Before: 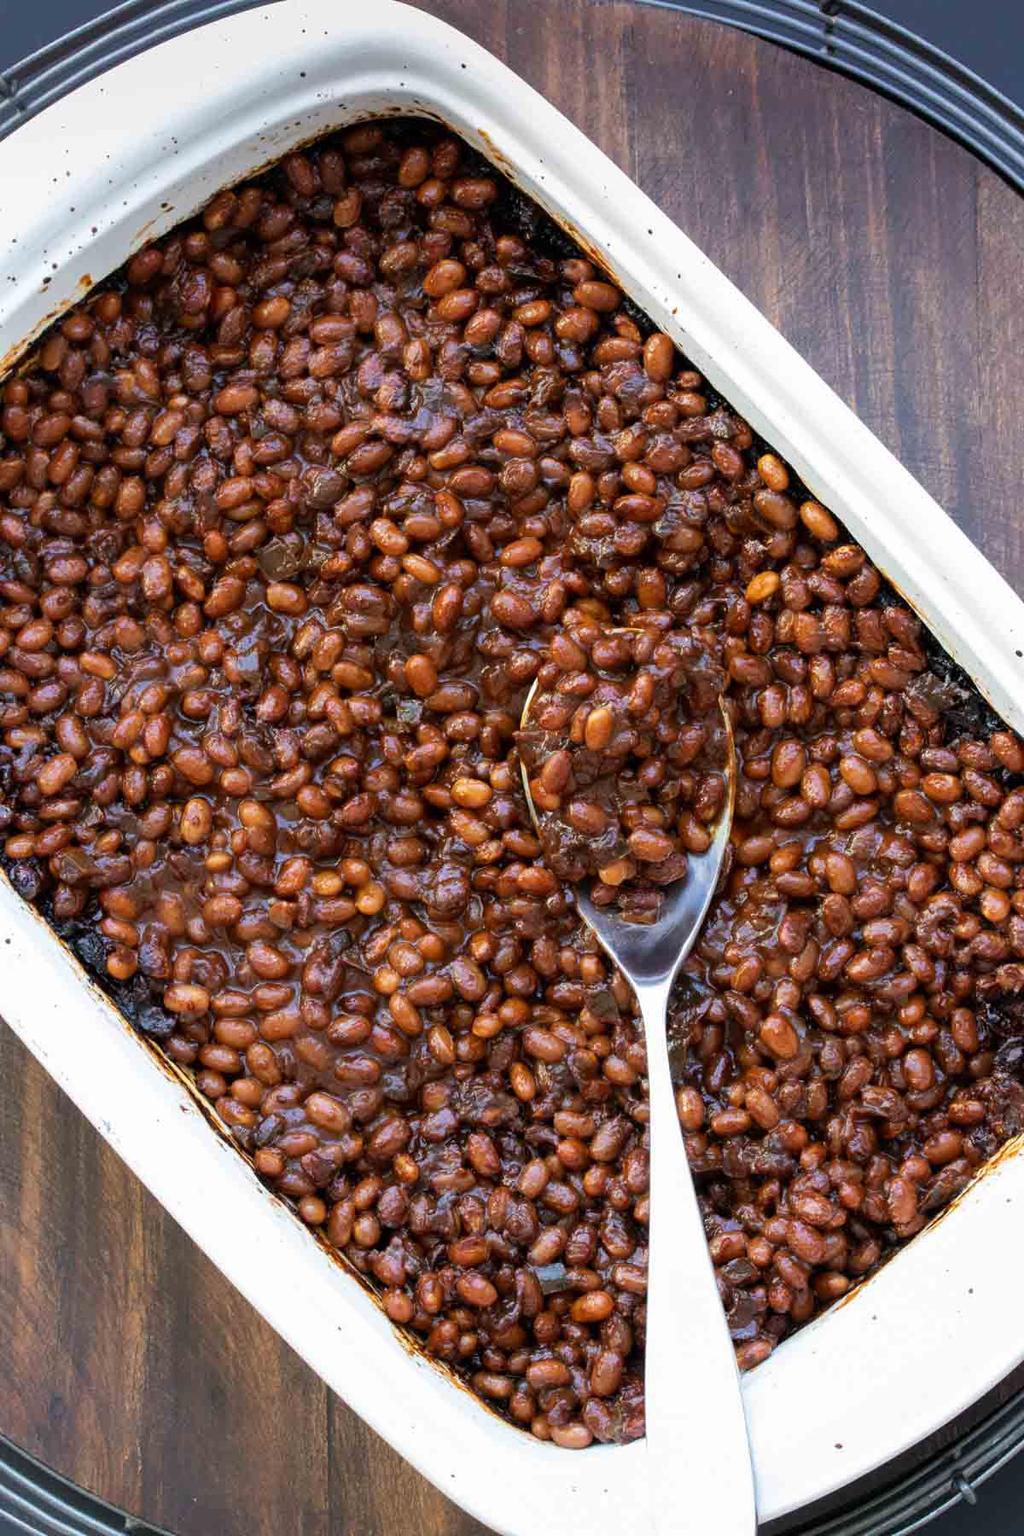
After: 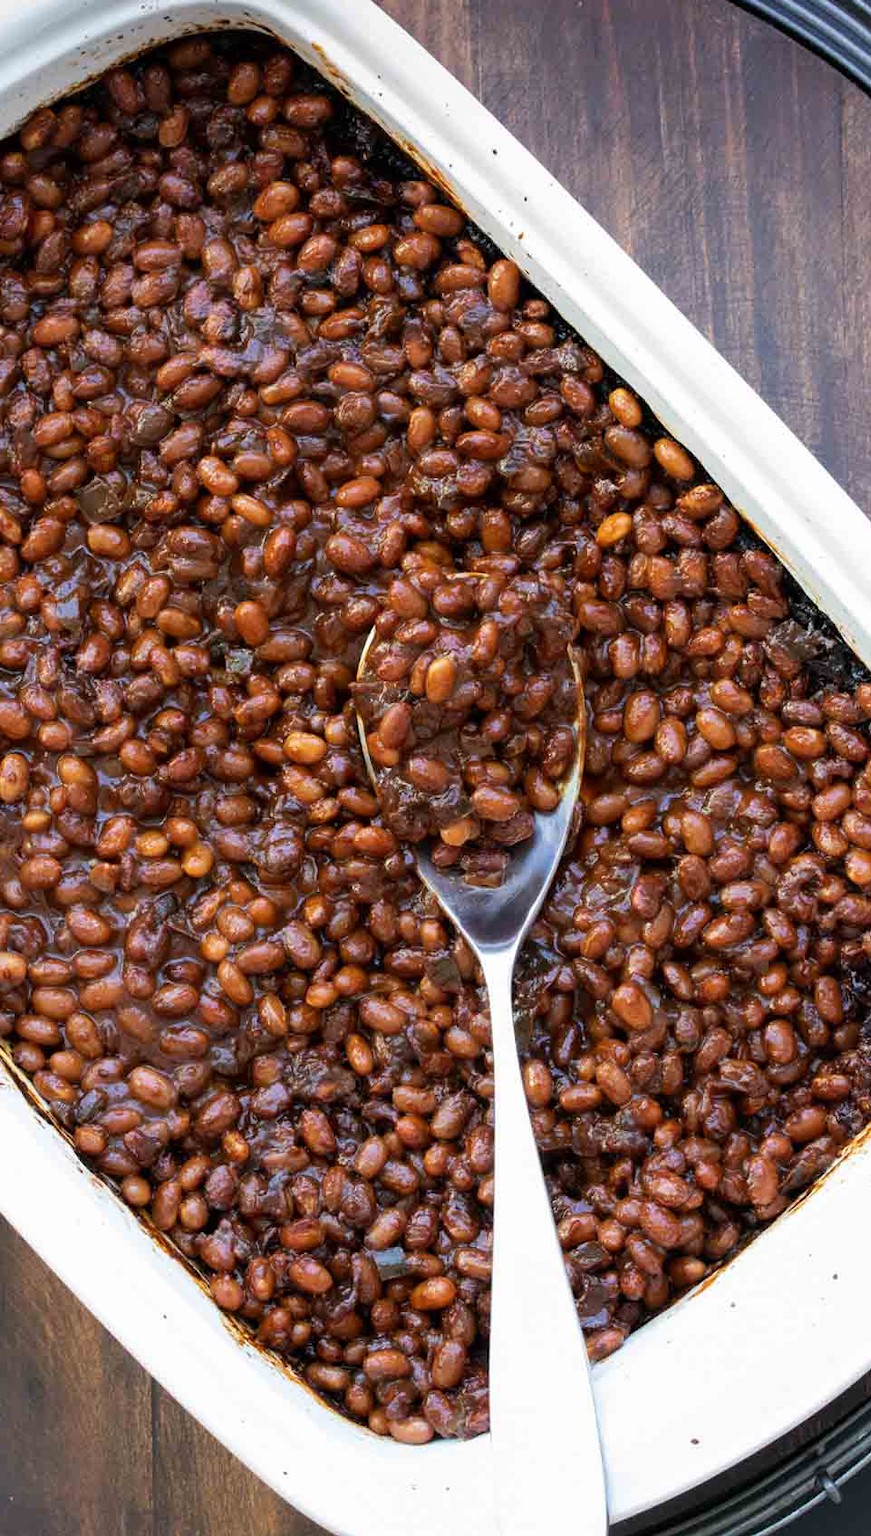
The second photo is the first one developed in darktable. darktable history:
crop and rotate: left 18.031%, top 5.784%, right 1.754%
